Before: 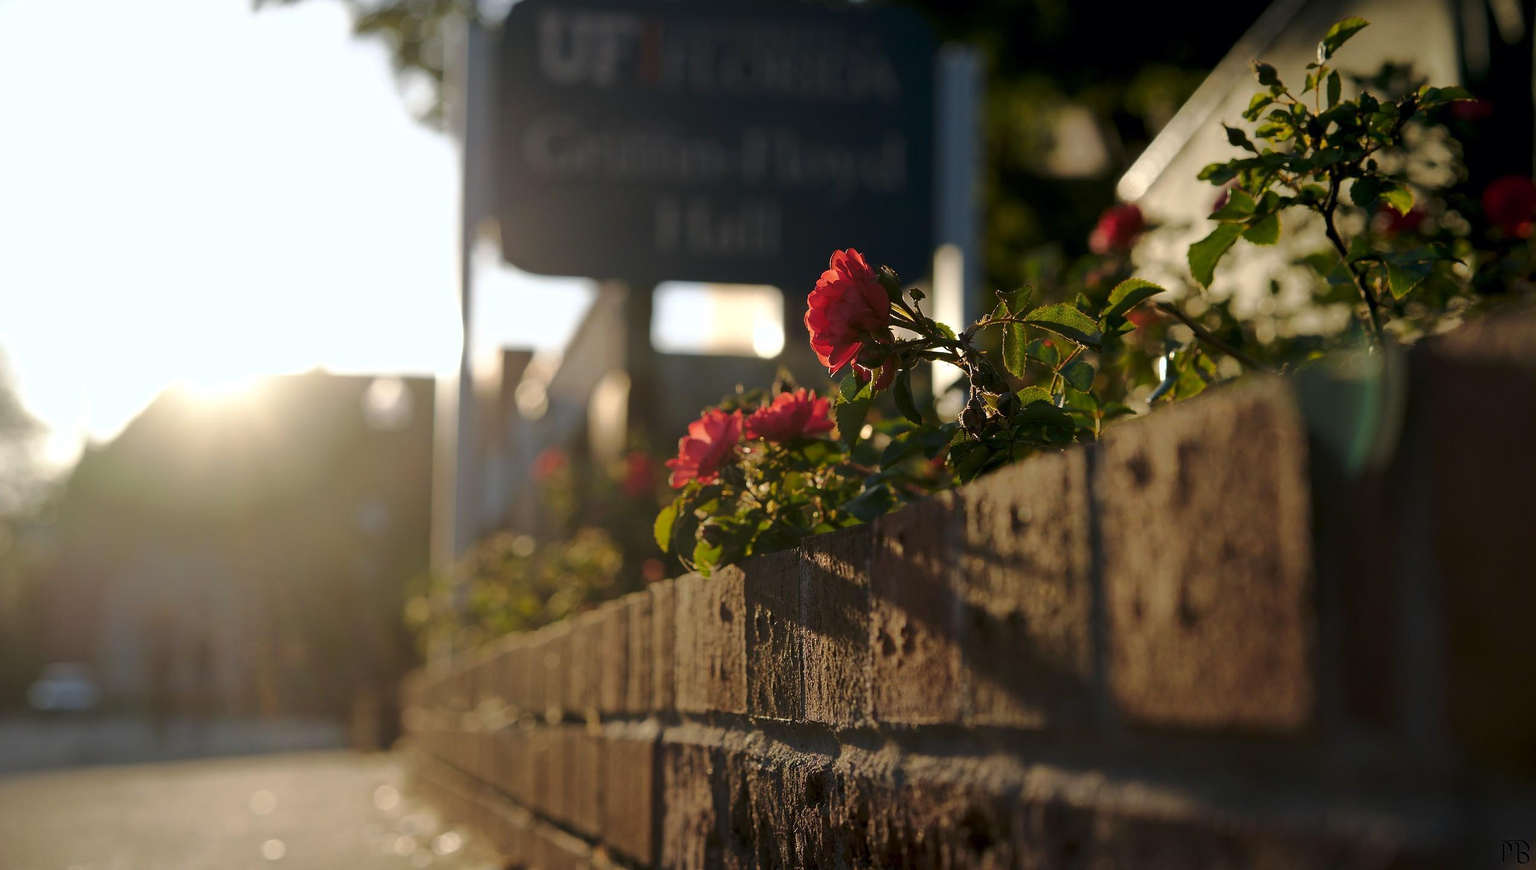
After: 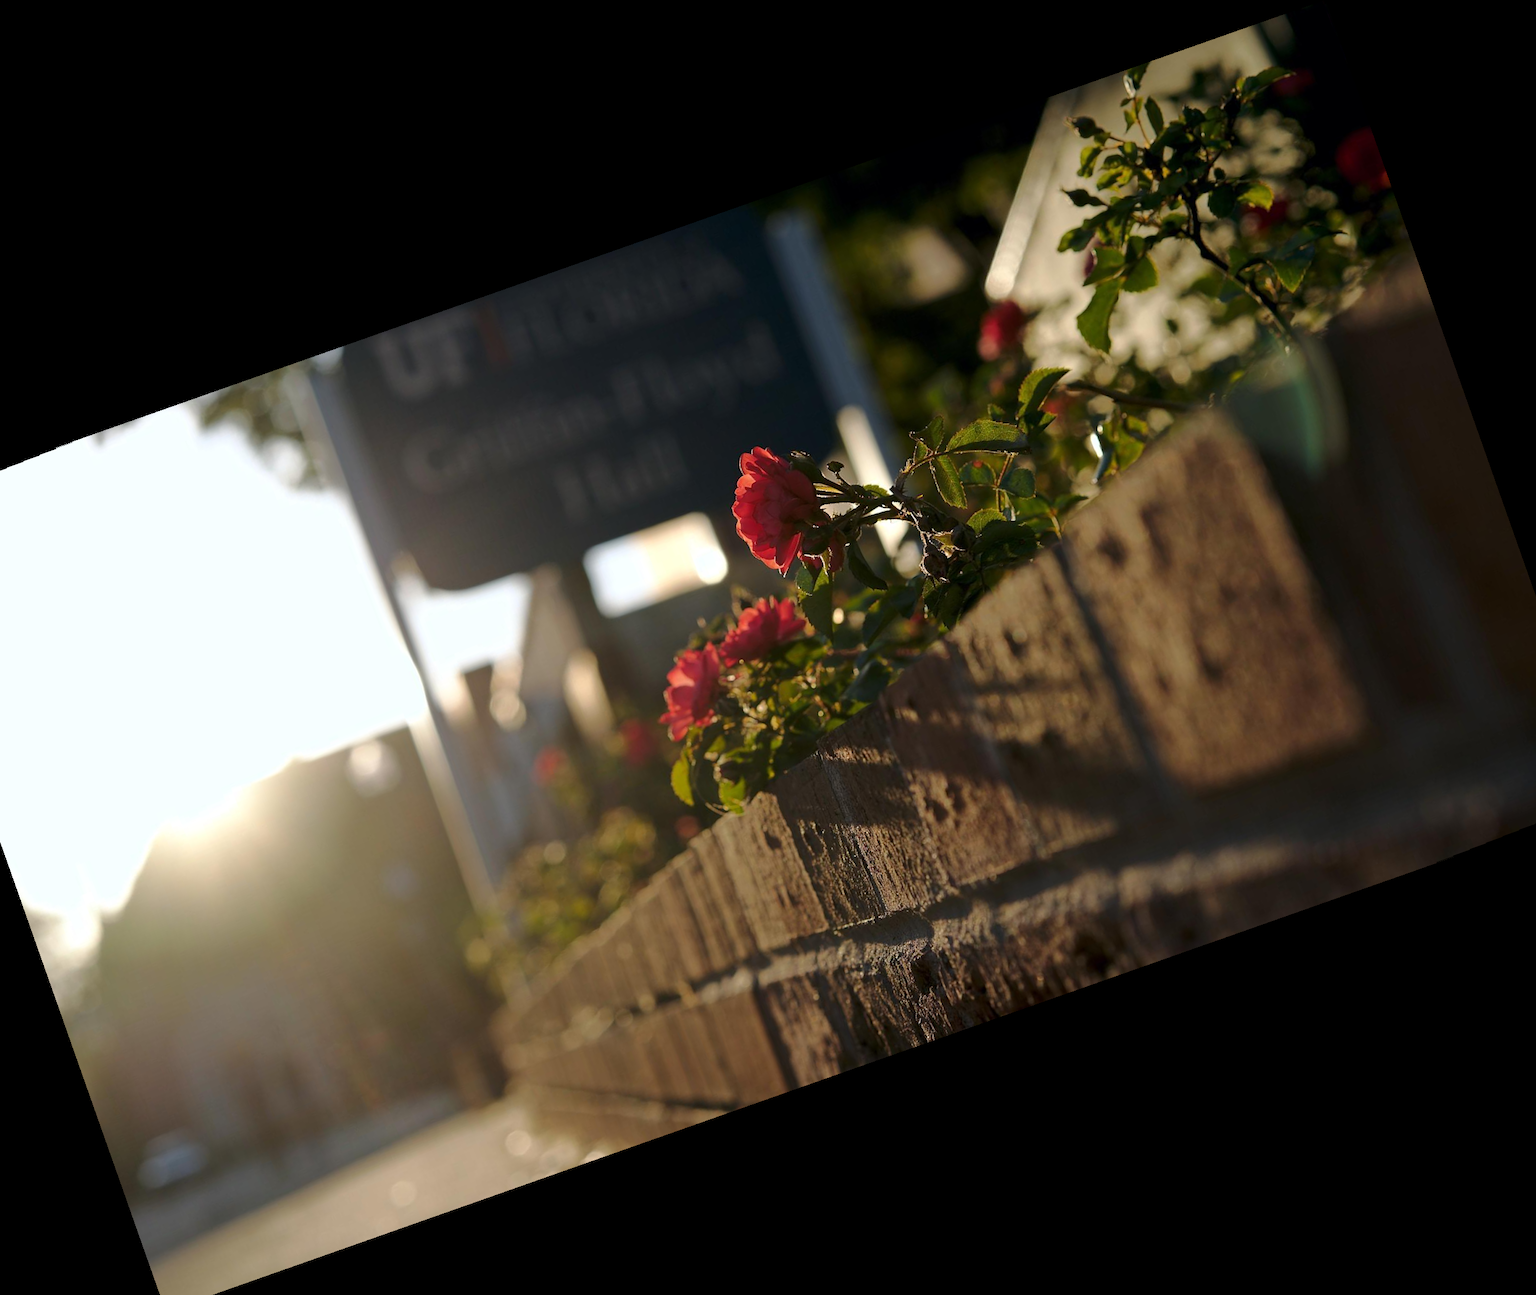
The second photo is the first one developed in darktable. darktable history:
crop and rotate: angle 19.43°, left 6.812%, right 4.125%, bottom 1.087%
rotate and perspective: rotation -2°, crop left 0.022, crop right 0.978, crop top 0.049, crop bottom 0.951
